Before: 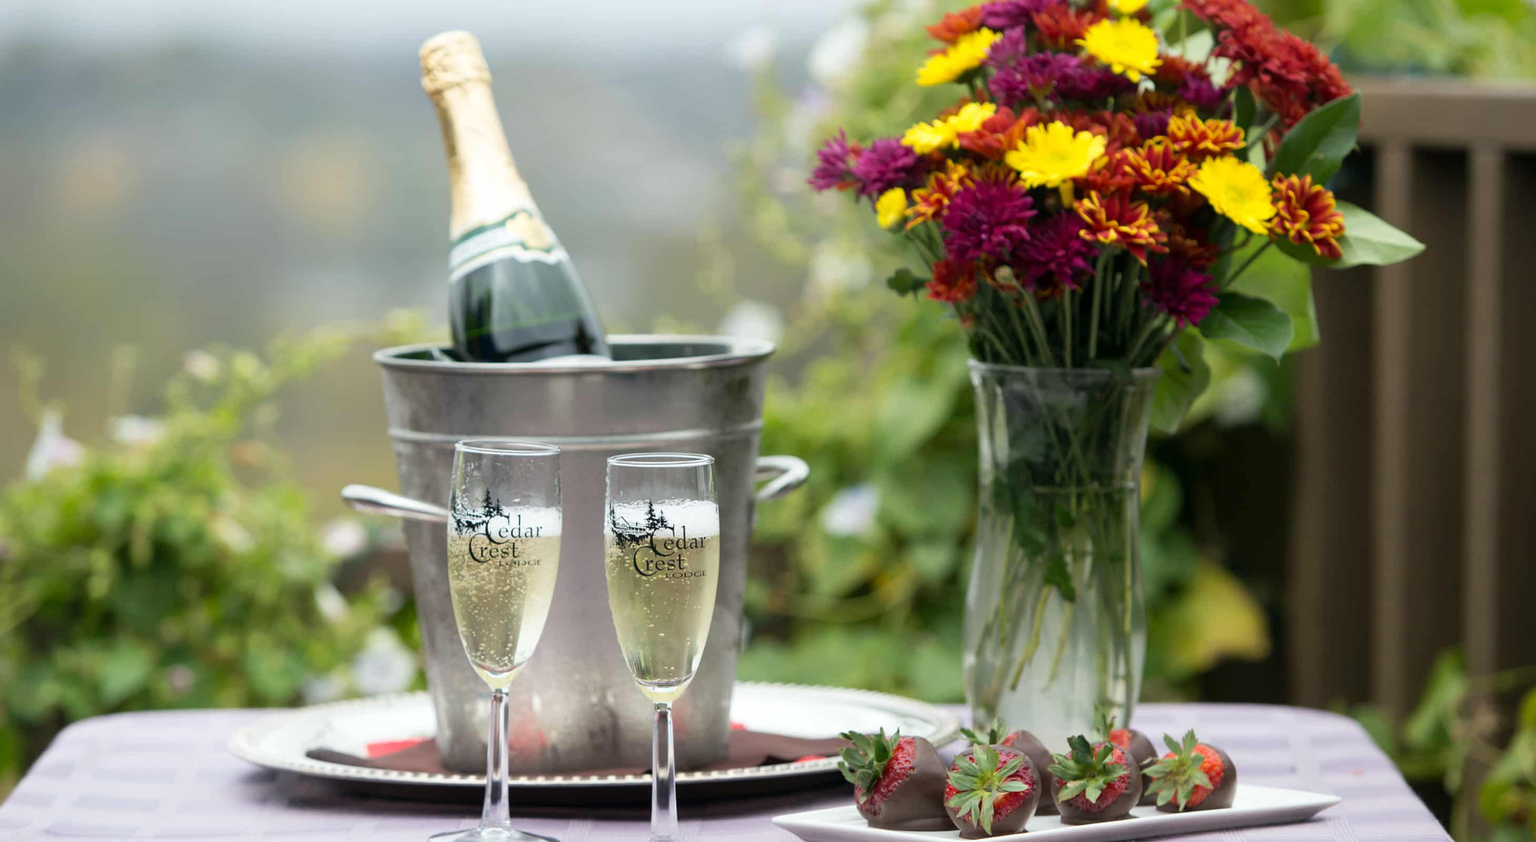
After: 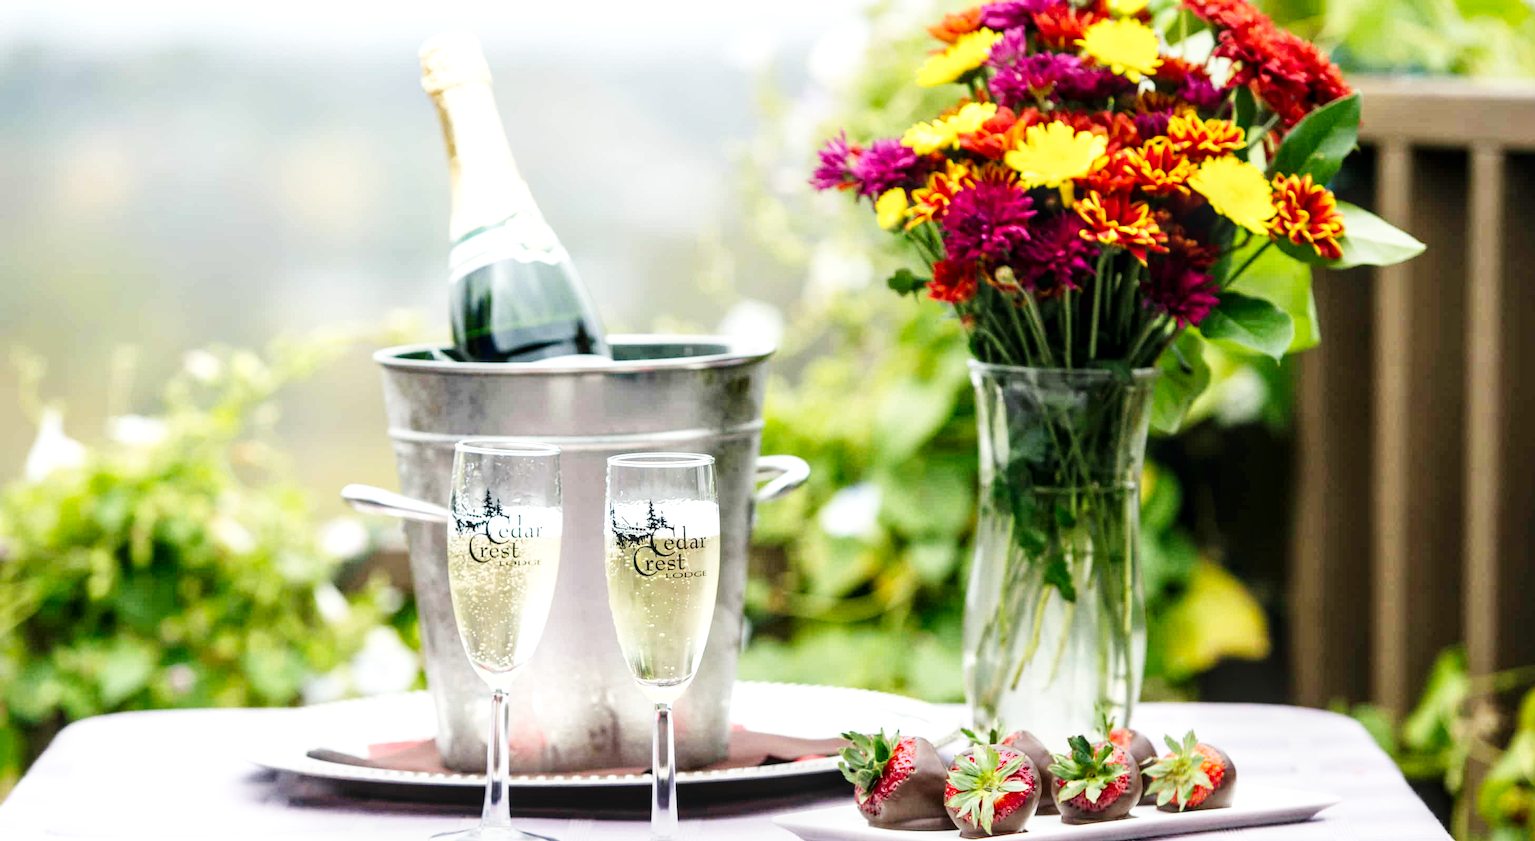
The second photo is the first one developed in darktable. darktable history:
base curve: curves: ch0 [(0, 0.003) (0.001, 0.002) (0.006, 0.004) (0.02, 0.022) (0.048, 0.086) (0.094, 0.234) (0.162, 0.431) (0.258, 0.629) (0.385, 0.8) (0.548, 0.918) (0.751, 0.988) (1, 1)], preserve colors none
local contrast: detail 130%
